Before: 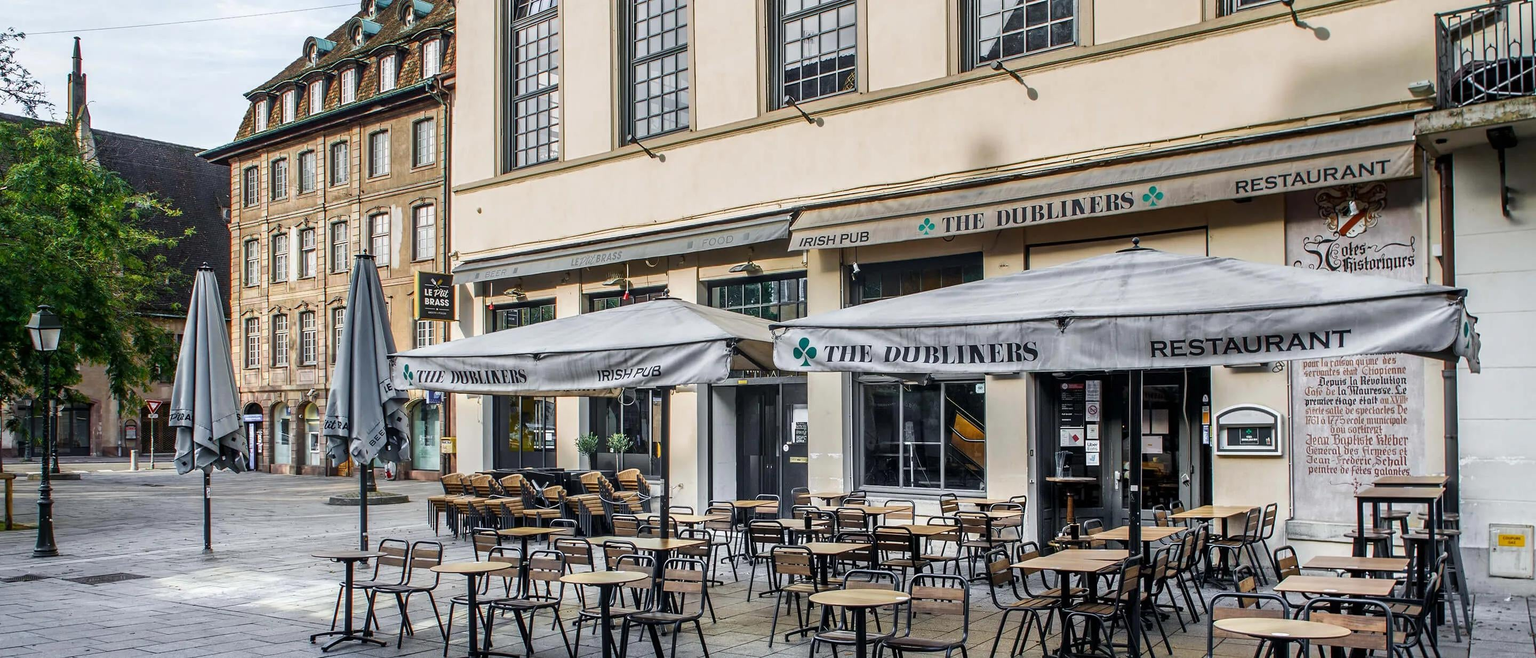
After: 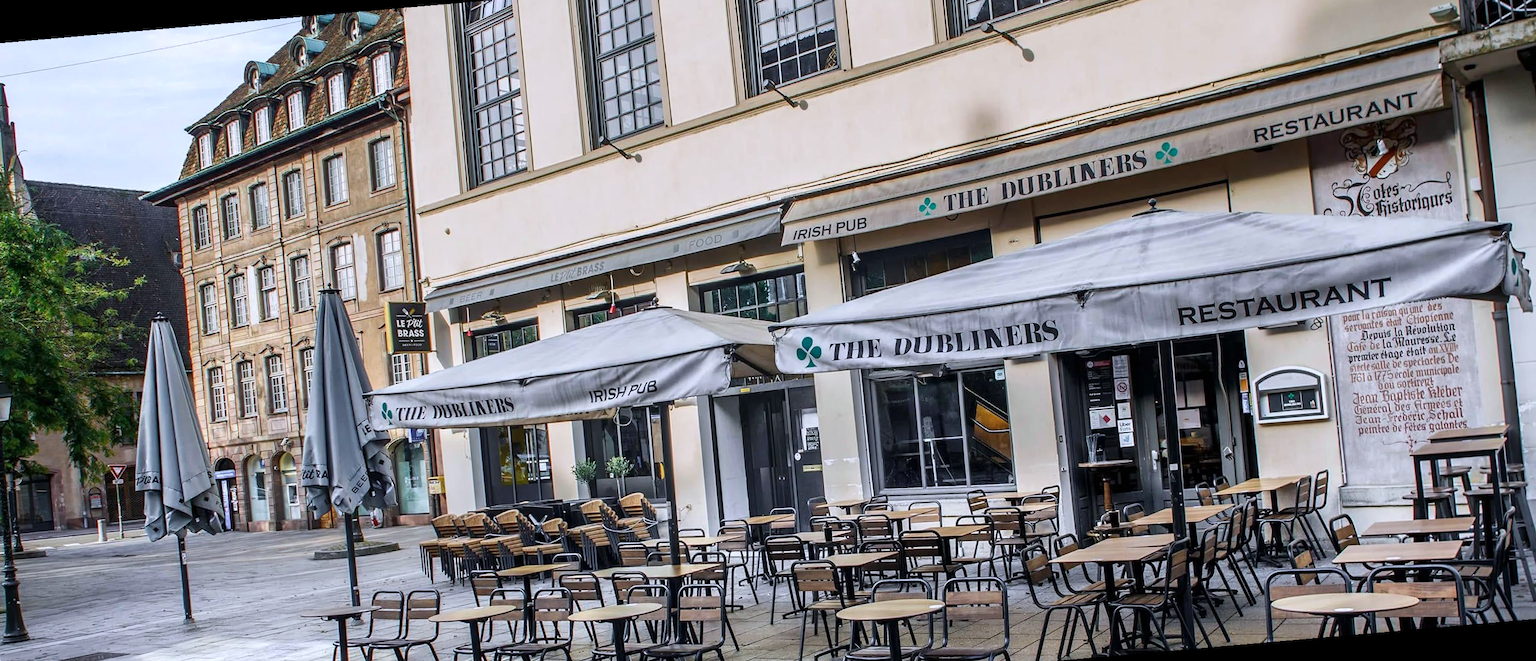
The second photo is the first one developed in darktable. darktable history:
rotate and perspective: rotation -5°, crop left 0.05, crop right 0.952, crop top 0.11, crop bottom 0.89
color calibration: illuminant as shot in camera, x 0.358, y 0.373, temperature 4628.91 K
